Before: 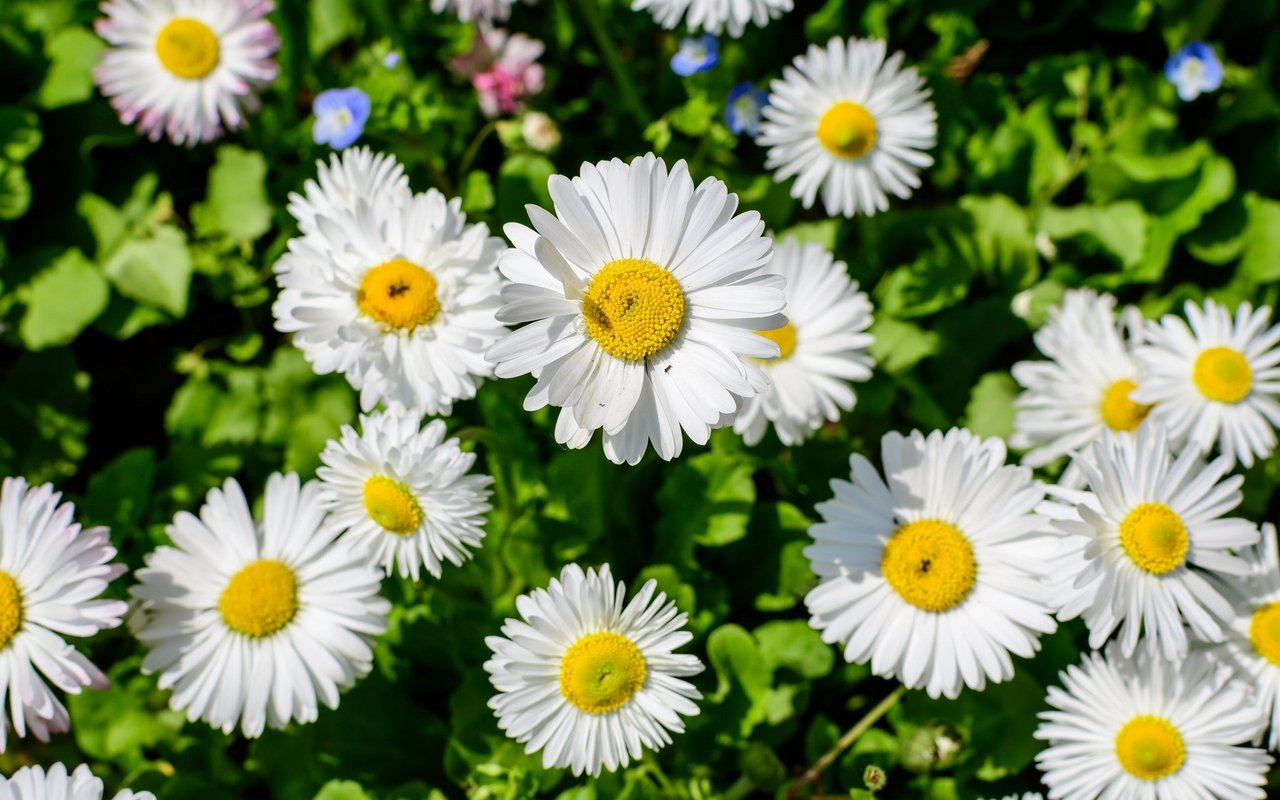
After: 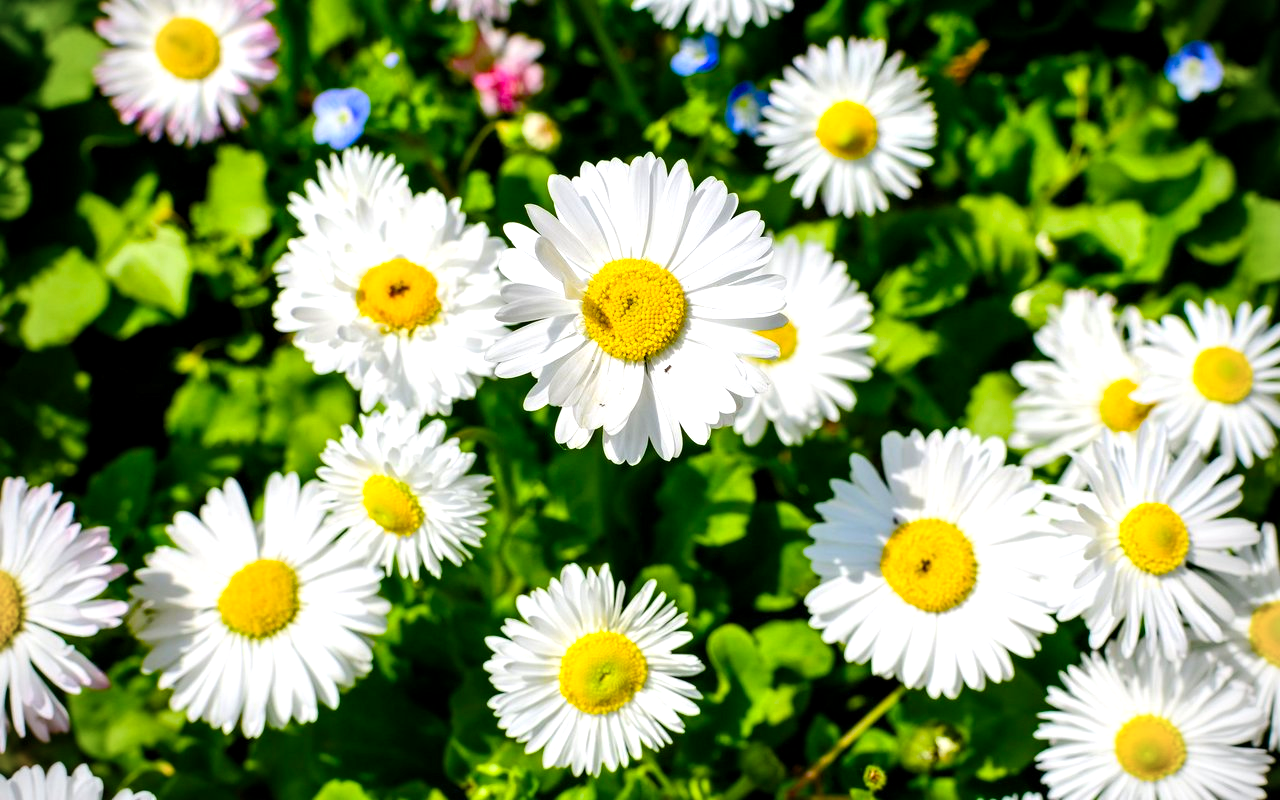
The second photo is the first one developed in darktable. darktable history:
exposure: black level correction 0.001, exposure 0.499 EV, compensate exposure bias true, compensate highlight preservation false
color balance rgb: linear chroma grading › global chroma 25.131%, perceptual saturation grading › global saturation 27.605%, perceptual saturation grading › highlights -25.155%, perceptual saturation grading › shadows 25.637%
levels: mode automatic, levels [0.721, 0.937, 0.997]
vignetting: fall-off radius 61.17%
